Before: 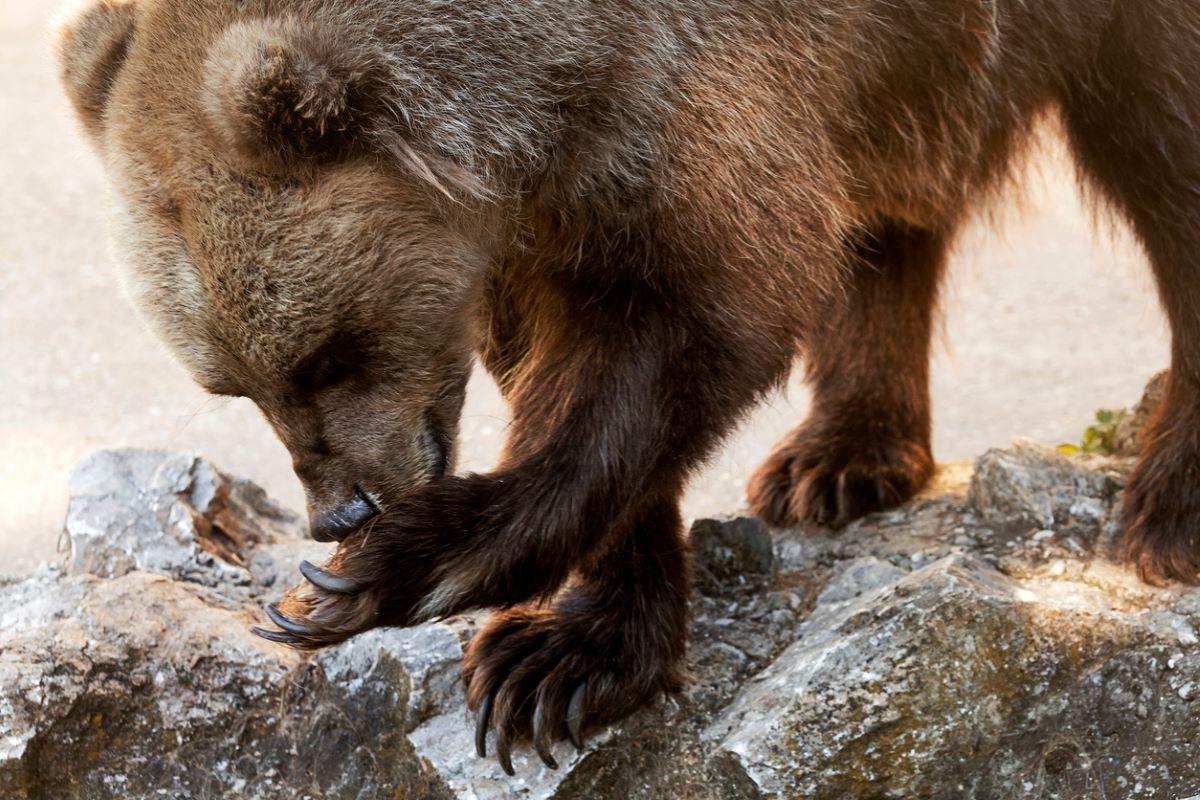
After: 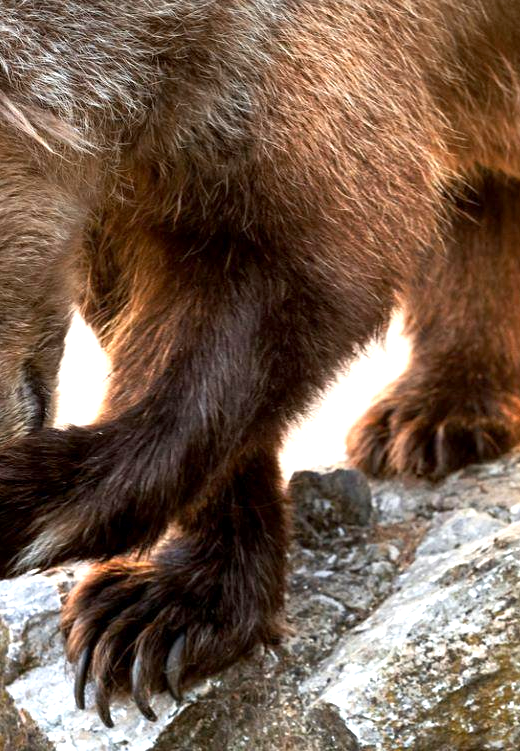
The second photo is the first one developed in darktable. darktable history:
exposure: black level correction 0.001, exposure 0.955 EV, compensate exposure bias true, compensate highlight preservation false
crop: left 33.452%, top 6.025%, right 23.155%
